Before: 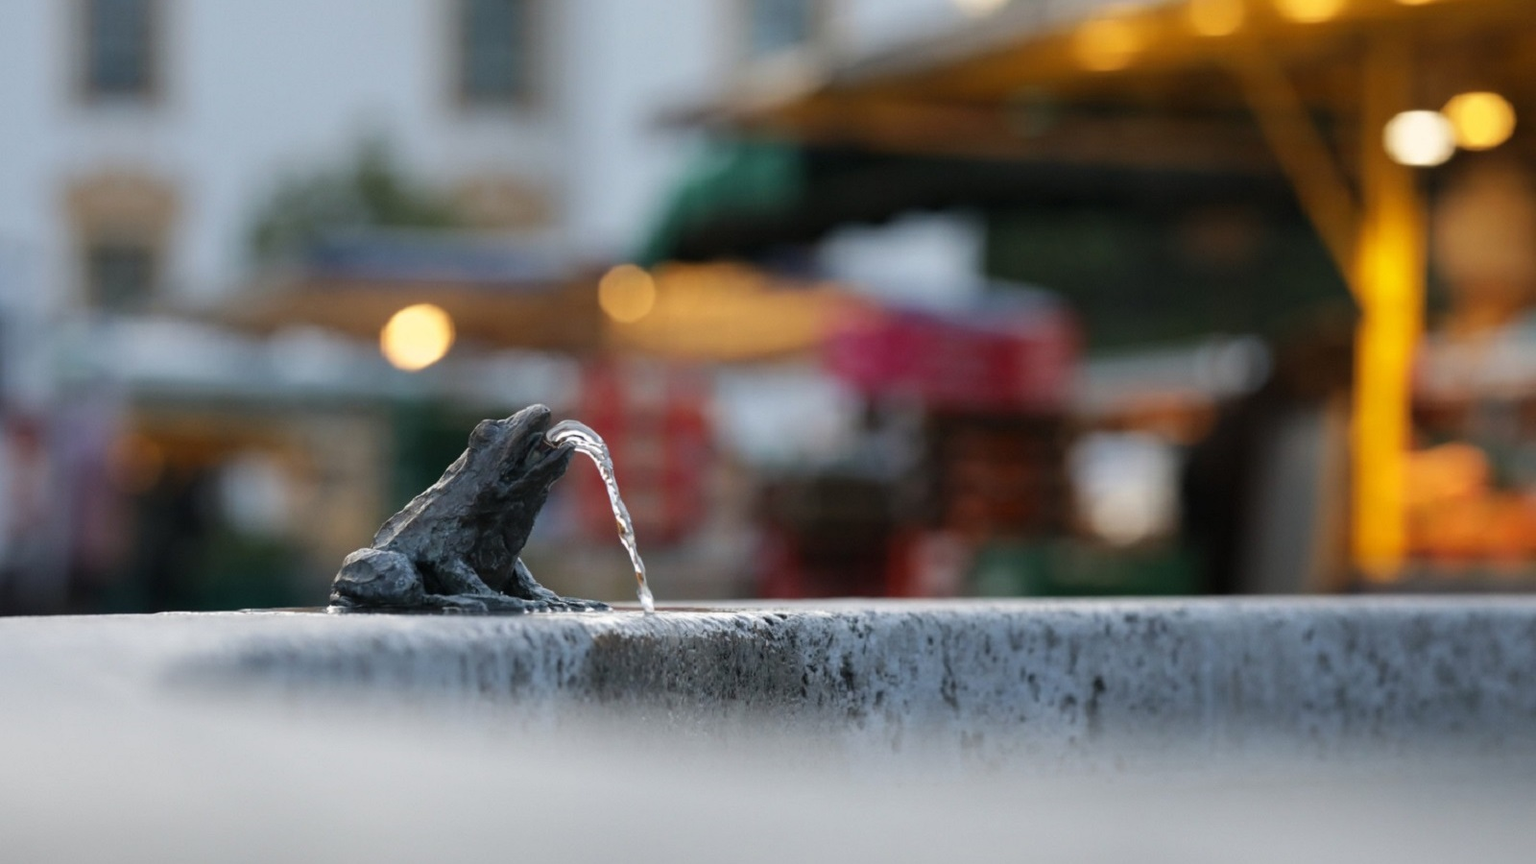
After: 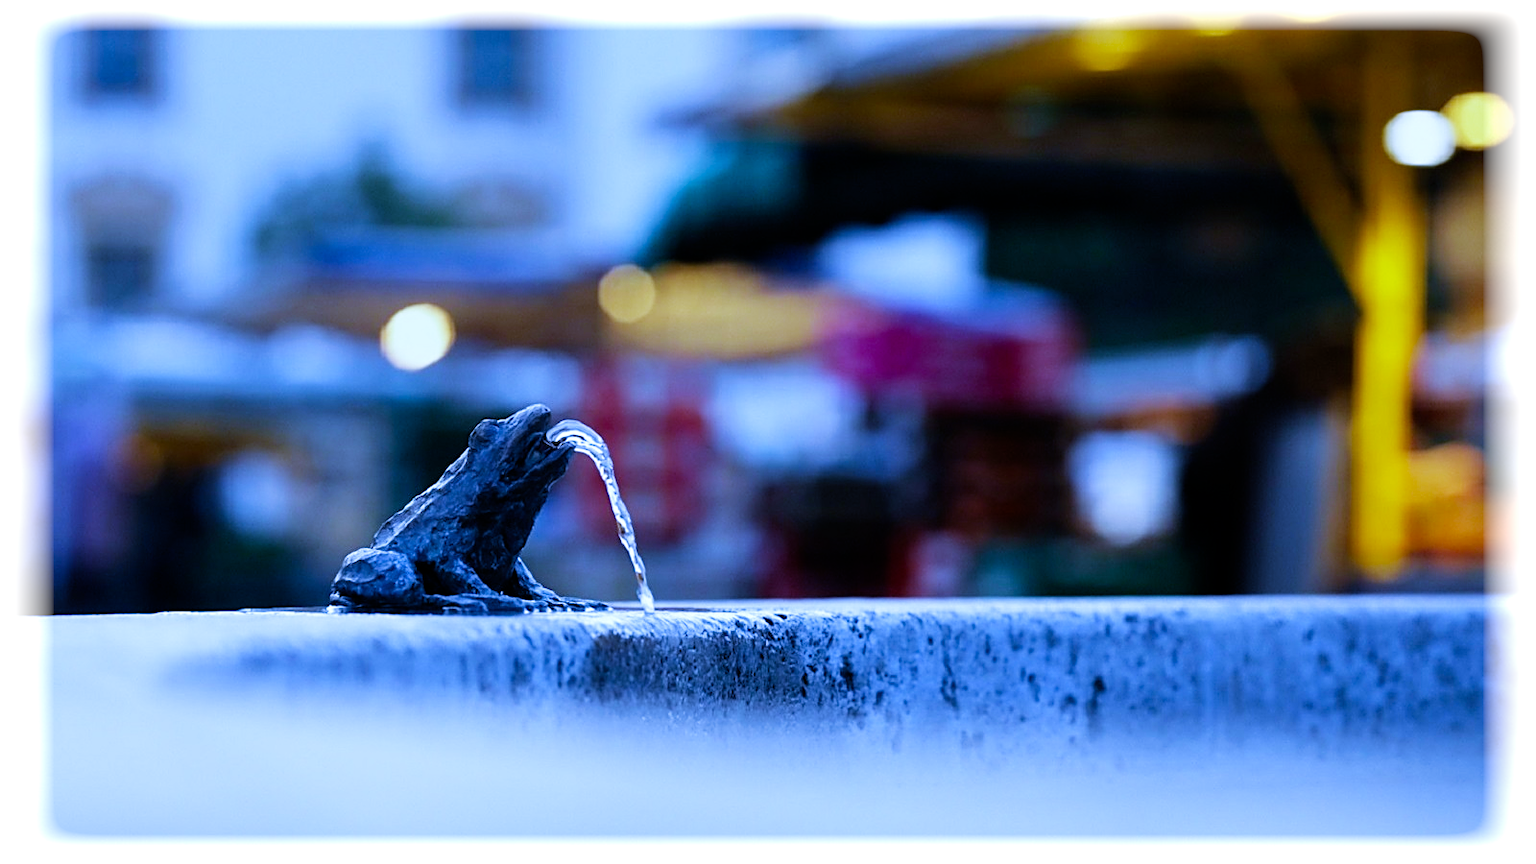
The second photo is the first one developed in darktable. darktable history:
color contrast: green-magenta contrast 1.1, blue-yellow contrast 1.1, unbound 0
velvia: on, module defaults
filmic rgb: black relative exposure -16 EV, white relative exposure 5.31 EV, hardness 5.9, contrast 1.25, preserve chrominance no, color science v5 (2021)
levels: mode automatic, black 0.023%, white 99.97%, levels [0.062, 0.494, 0.925]
vignetting: fall-off start 93%, fall-off radius 5%, brightness 1, saturation -0.49, automatic ratio true, width/height ratio 1.332, shape 0.04, unbound false
sharpen: on, module defaults
white balance: red 0.766, blue 1.537
rgb curve: mode RGB, independent channels
